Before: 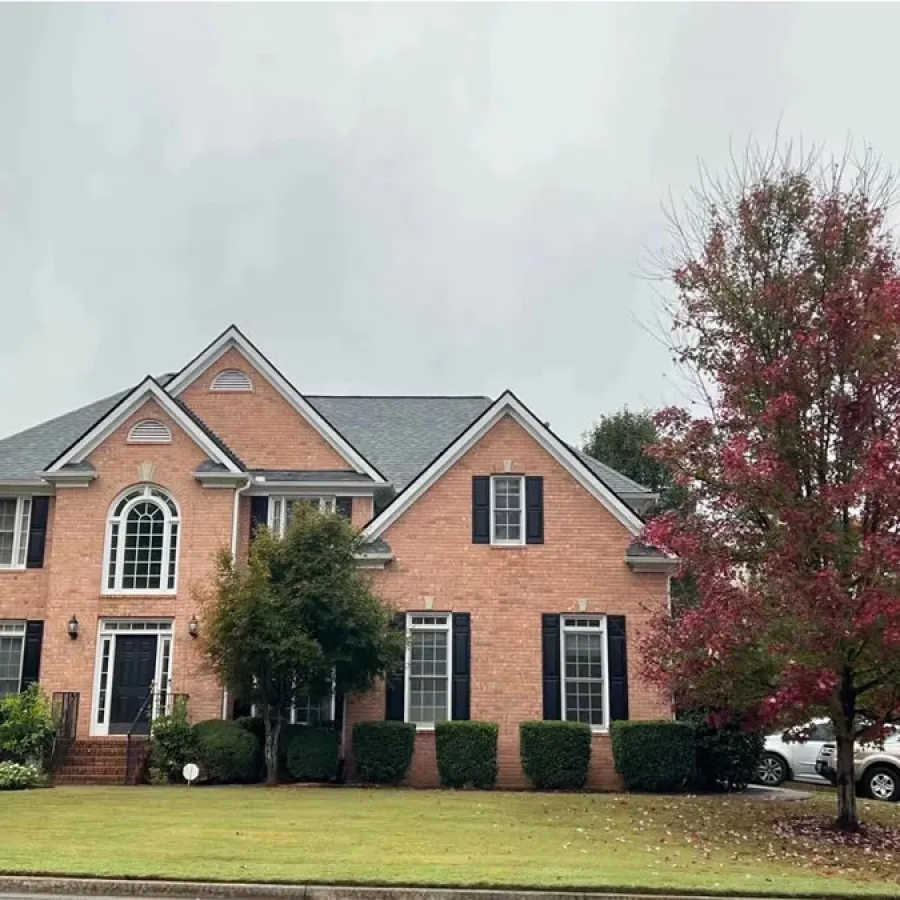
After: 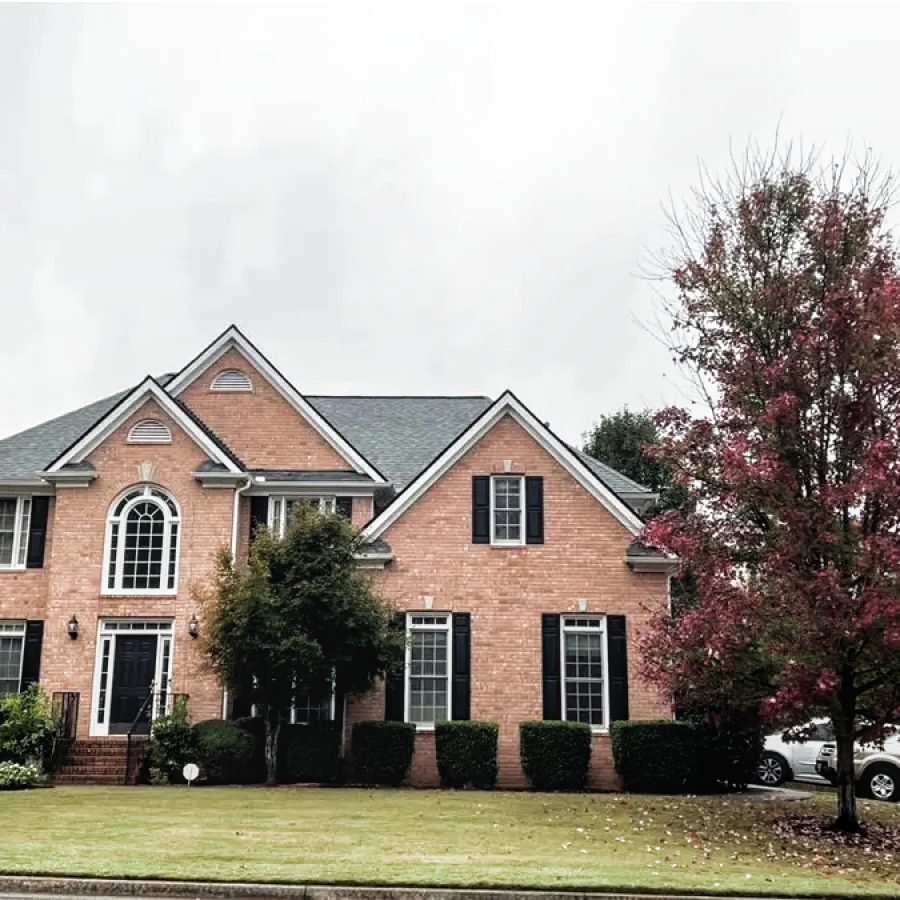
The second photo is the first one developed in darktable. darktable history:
local contrast: detail 114%
filmic rgb: black relative exposure -8.18 EV, white relative exposure 2.2 EV, target white luminance 99.984%, hardness 7.05, latitude 75.39%, contrast 1.321, highlights saturation mix -2.98%, shadows ↔ highlights balance 29.84%, color science v4 (2020)
